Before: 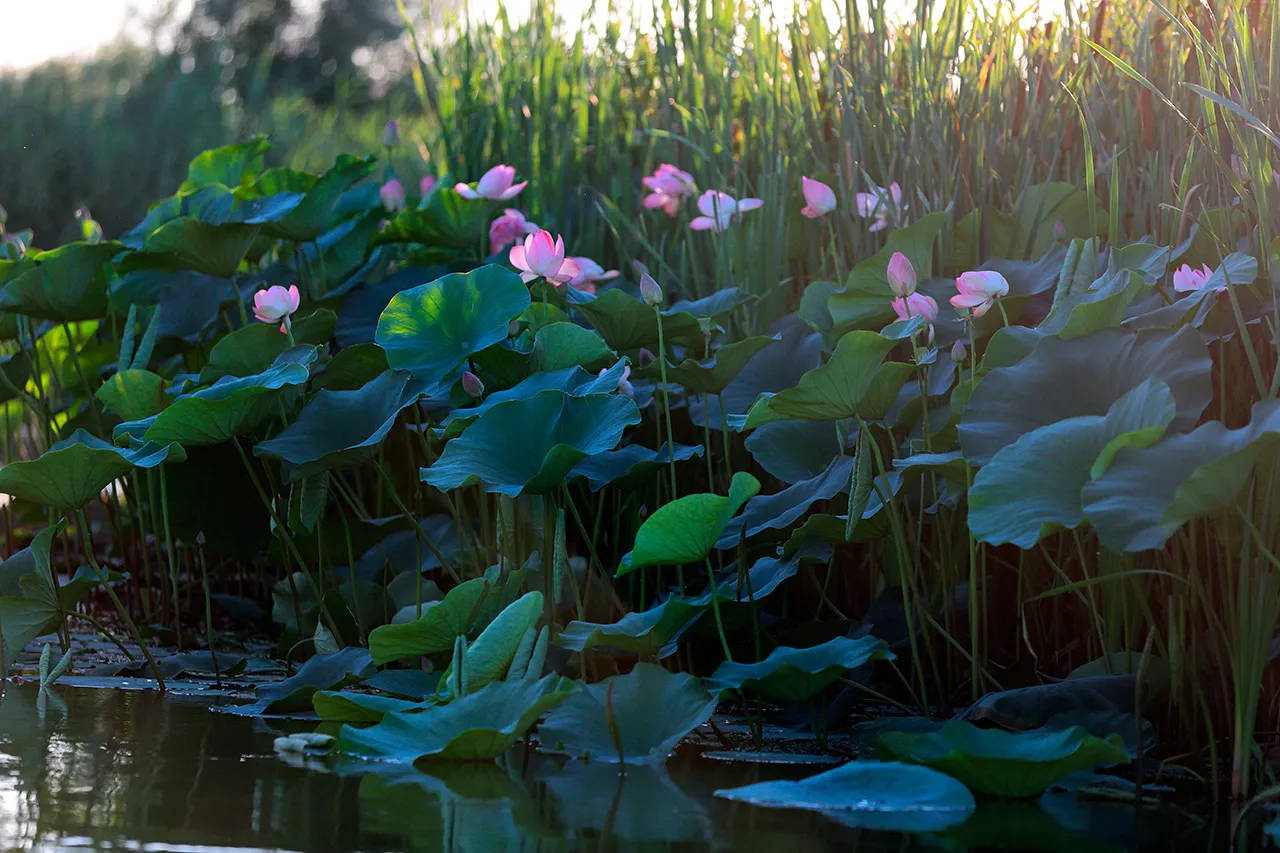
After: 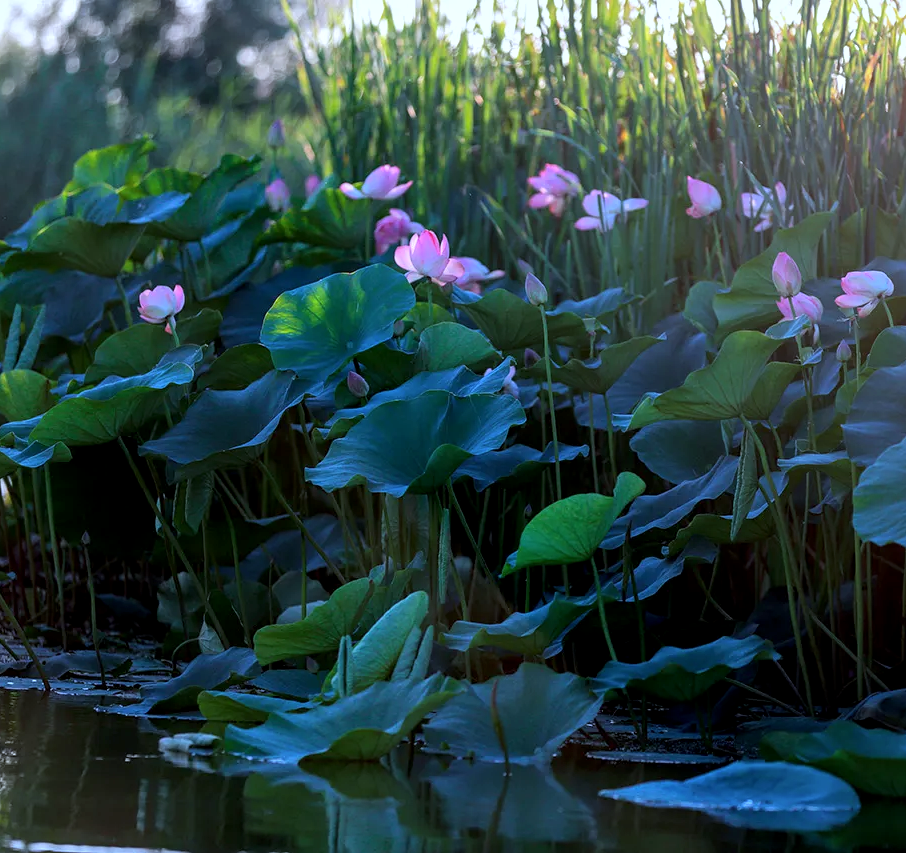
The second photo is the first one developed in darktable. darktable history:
local contrast: on, module defaults
crop and rotate: left 9.061%, right 20.142%
white balance: red 0.926, green 1.003, blue 1.133
